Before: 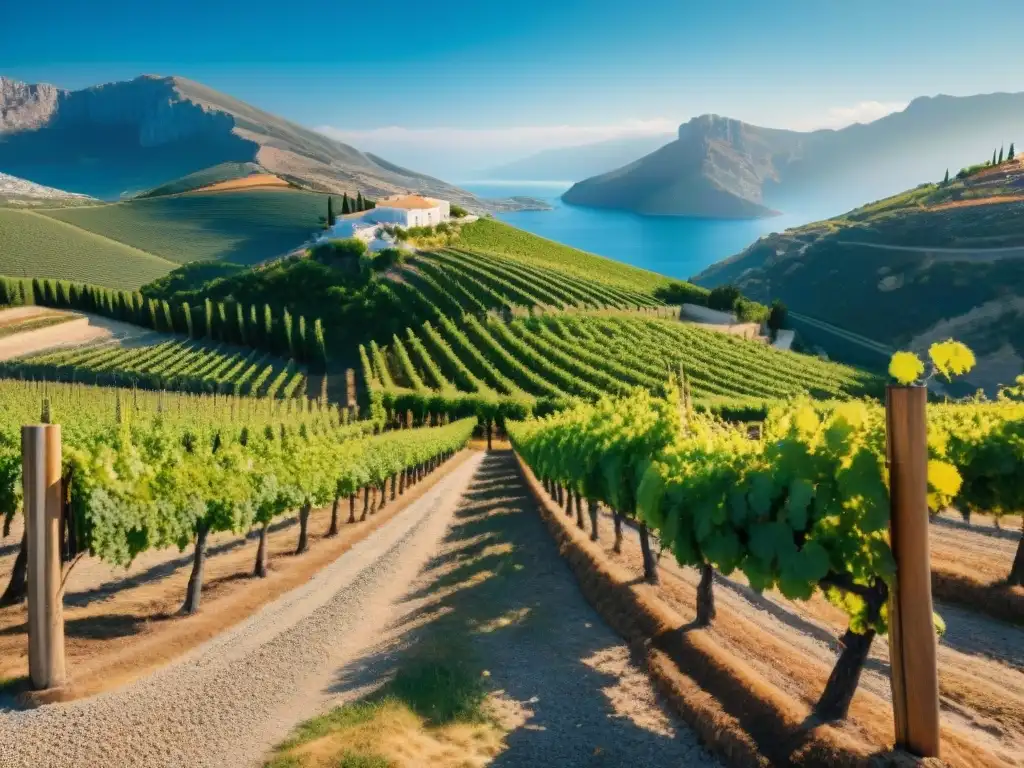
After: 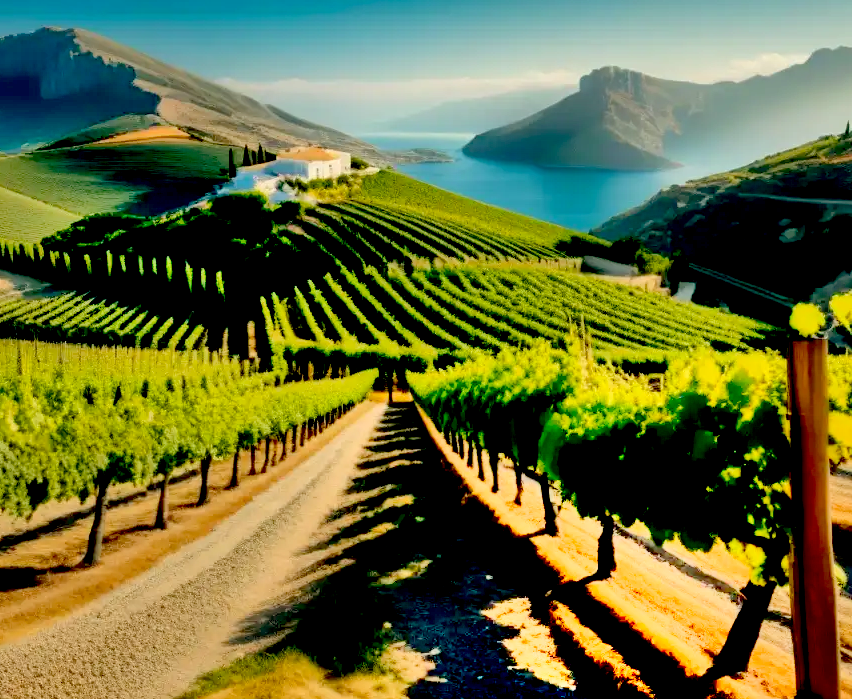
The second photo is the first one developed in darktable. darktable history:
shadows and highlights: shadows 60.78, highlights -60.49, soften with gaussian
crop: left 9.763%, top 6.346%, right 6.965%, bottom 2.561%
exposure: black level correction 0.057, compensate exposure bias true, compensate highlight preservation false
color correction: highlights a* -1.47, highlights b* 10.46, shadows a* 0.716, shadows b* 18.56
